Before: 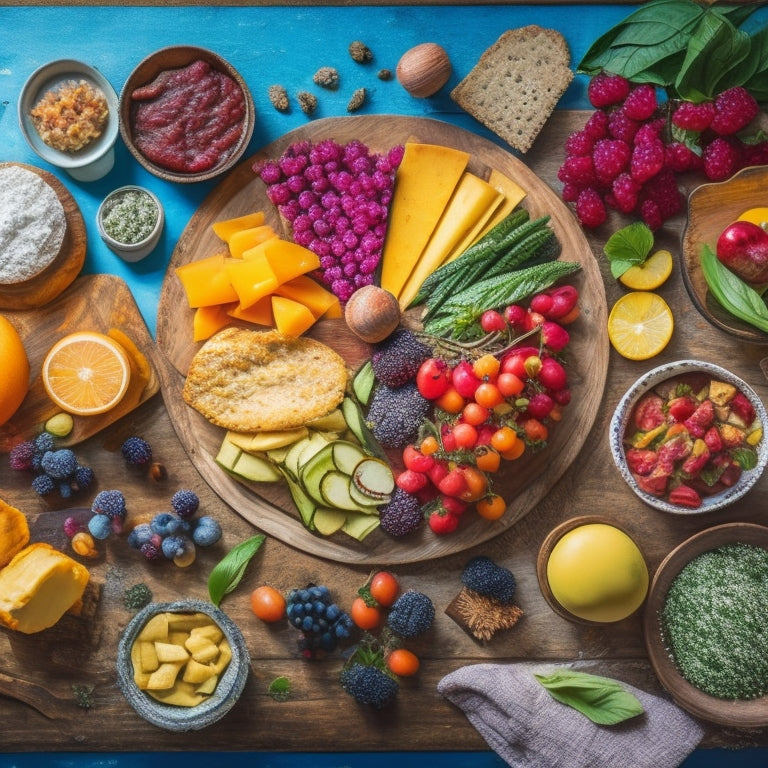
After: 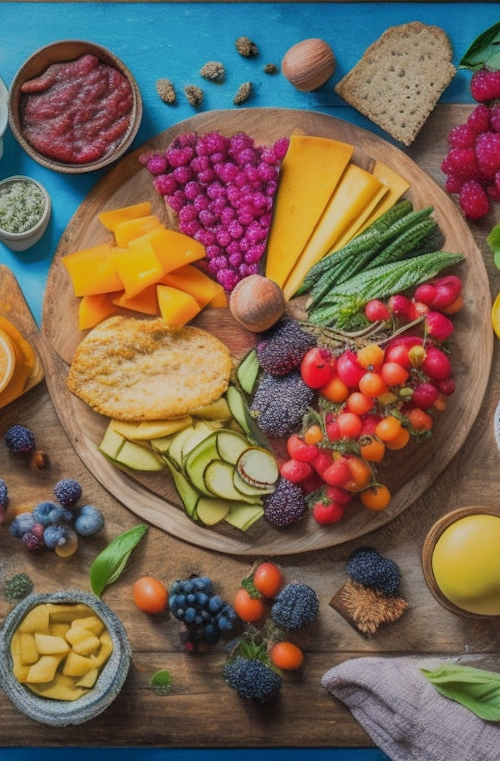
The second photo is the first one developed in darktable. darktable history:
crop and rotate: left 14.436%, right 18.898%
rotate and perspective: rotation 0.226°, lens shift (vertical) -0.042, crop left 0.023, crop right 0.982, crop top 0.006, crop bottom 0.994
sharpen: radius 2.883, amount 0.868, threshold 47.523
filmic rgb: hardness 4.17
shadows and highlights: on, module defaults
